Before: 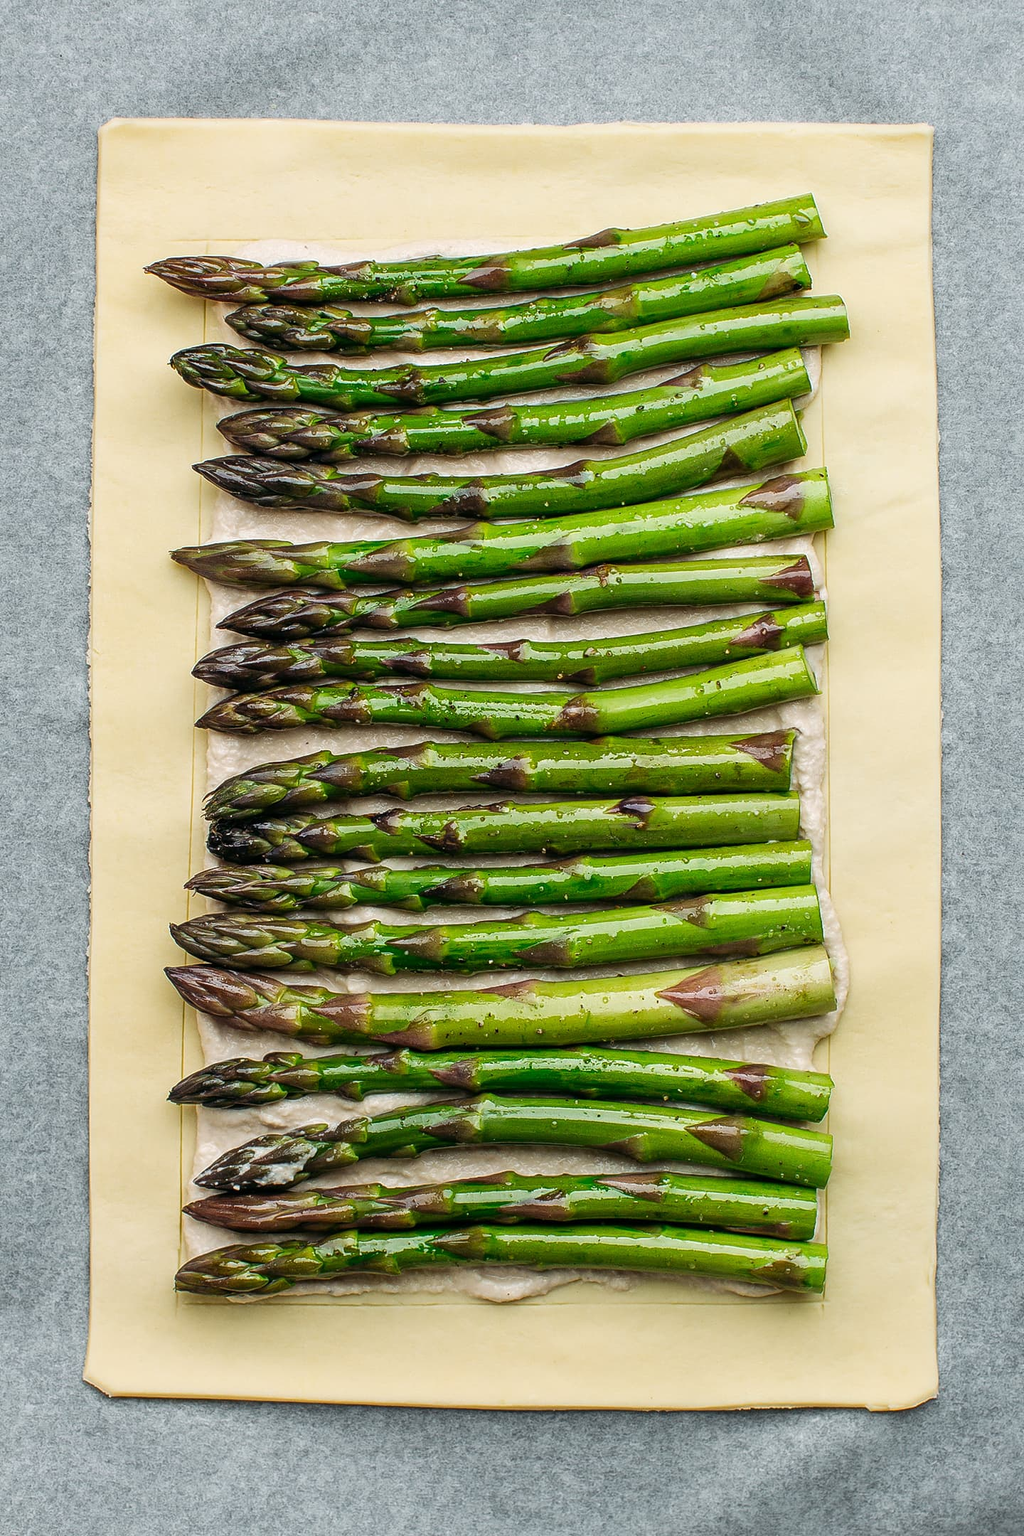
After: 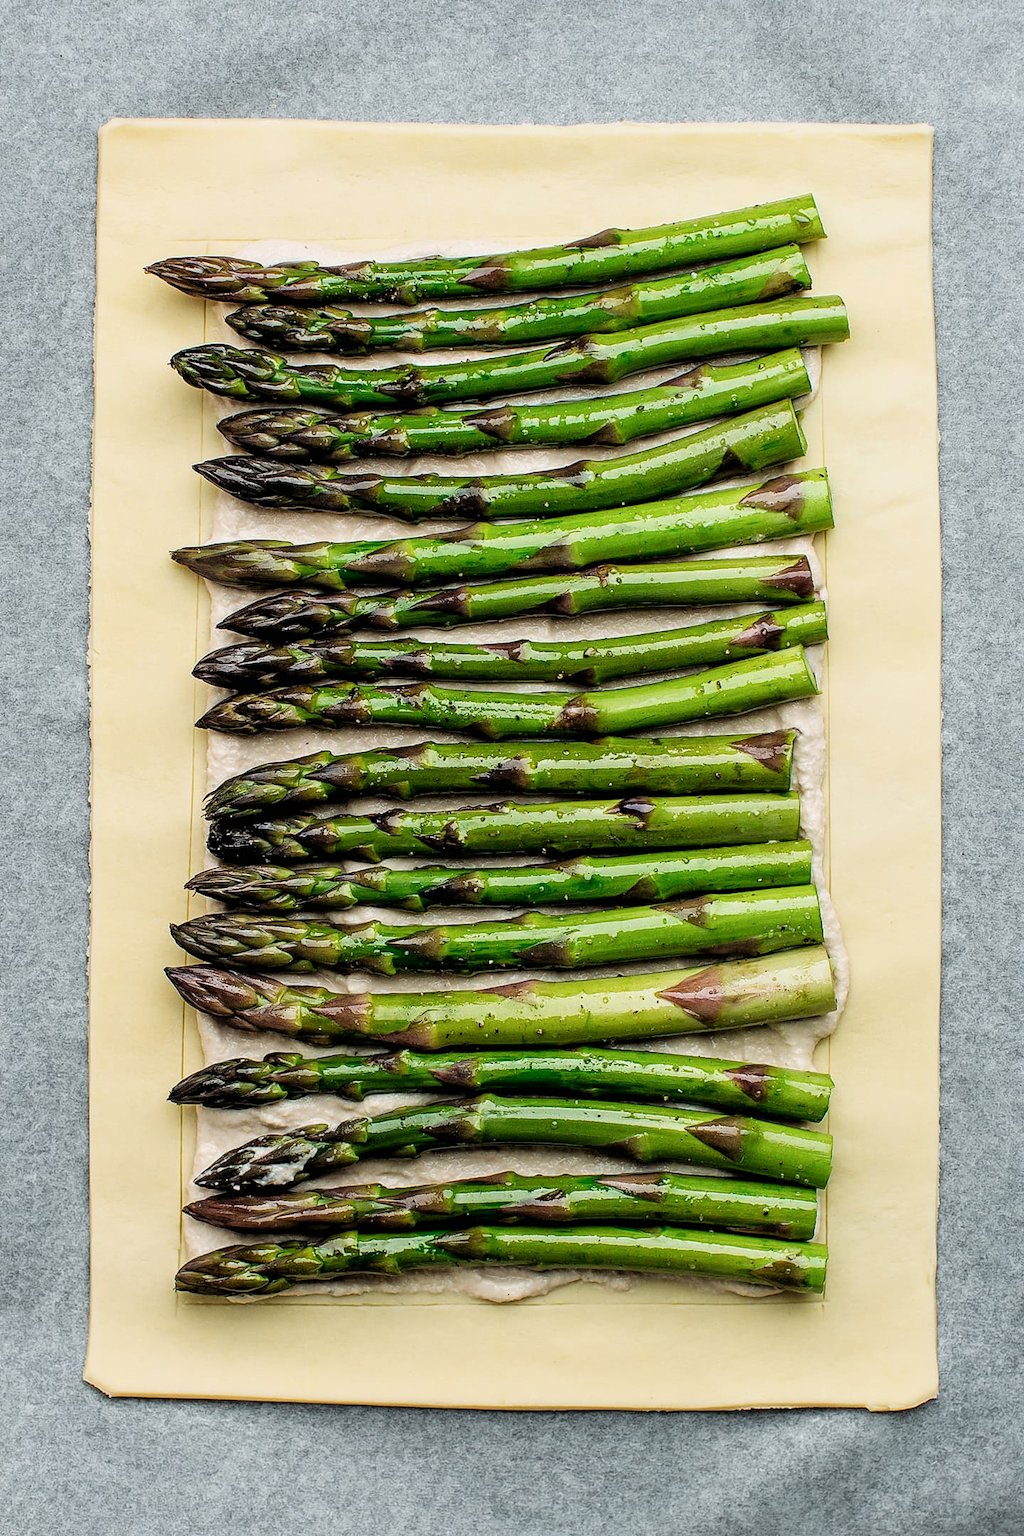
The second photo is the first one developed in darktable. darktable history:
filmic rgb: black relative exposure -4.94 EV, white relative exposure 2.84 EV, hardness 3.72
